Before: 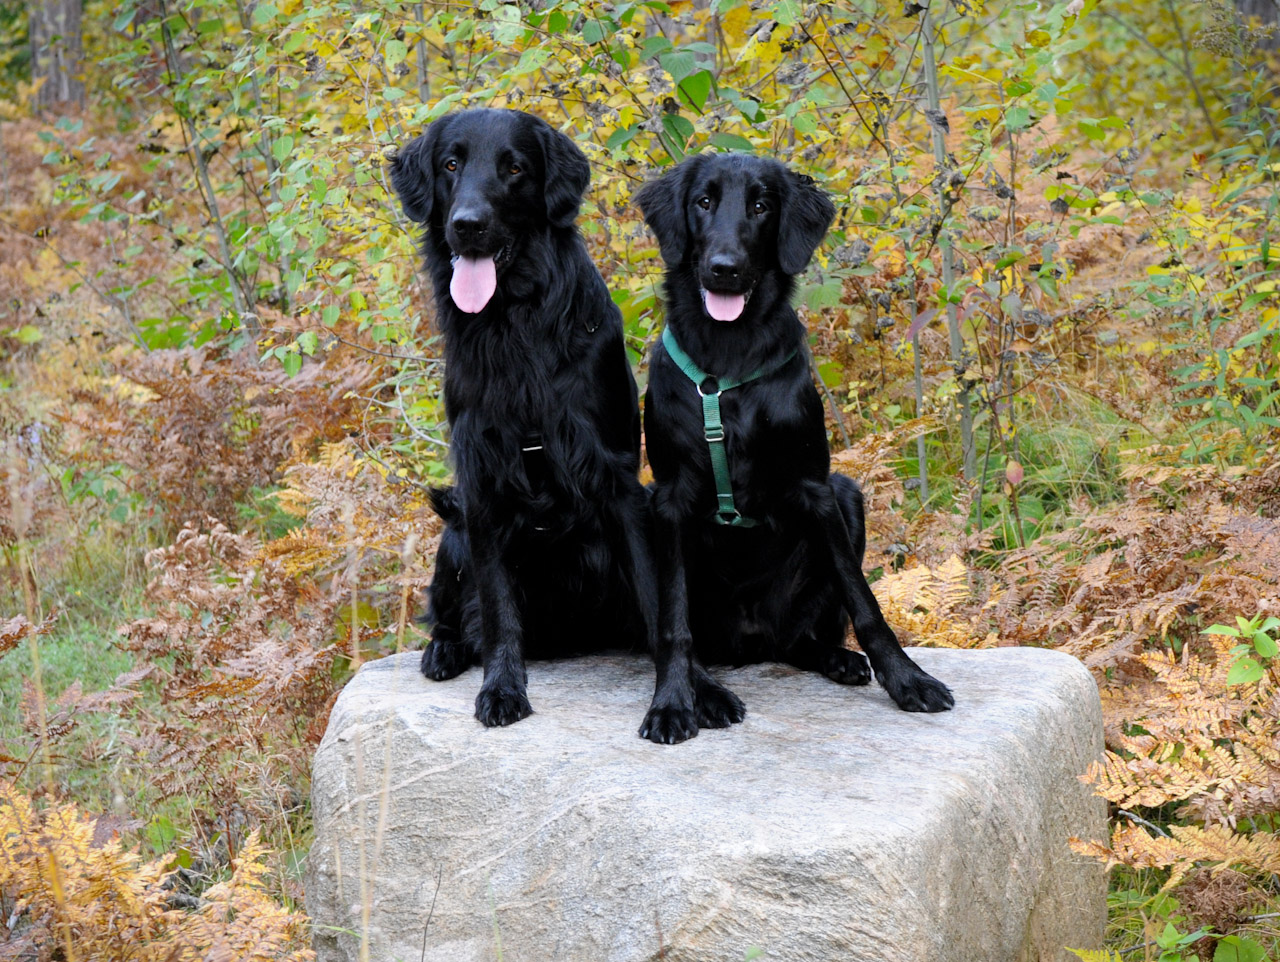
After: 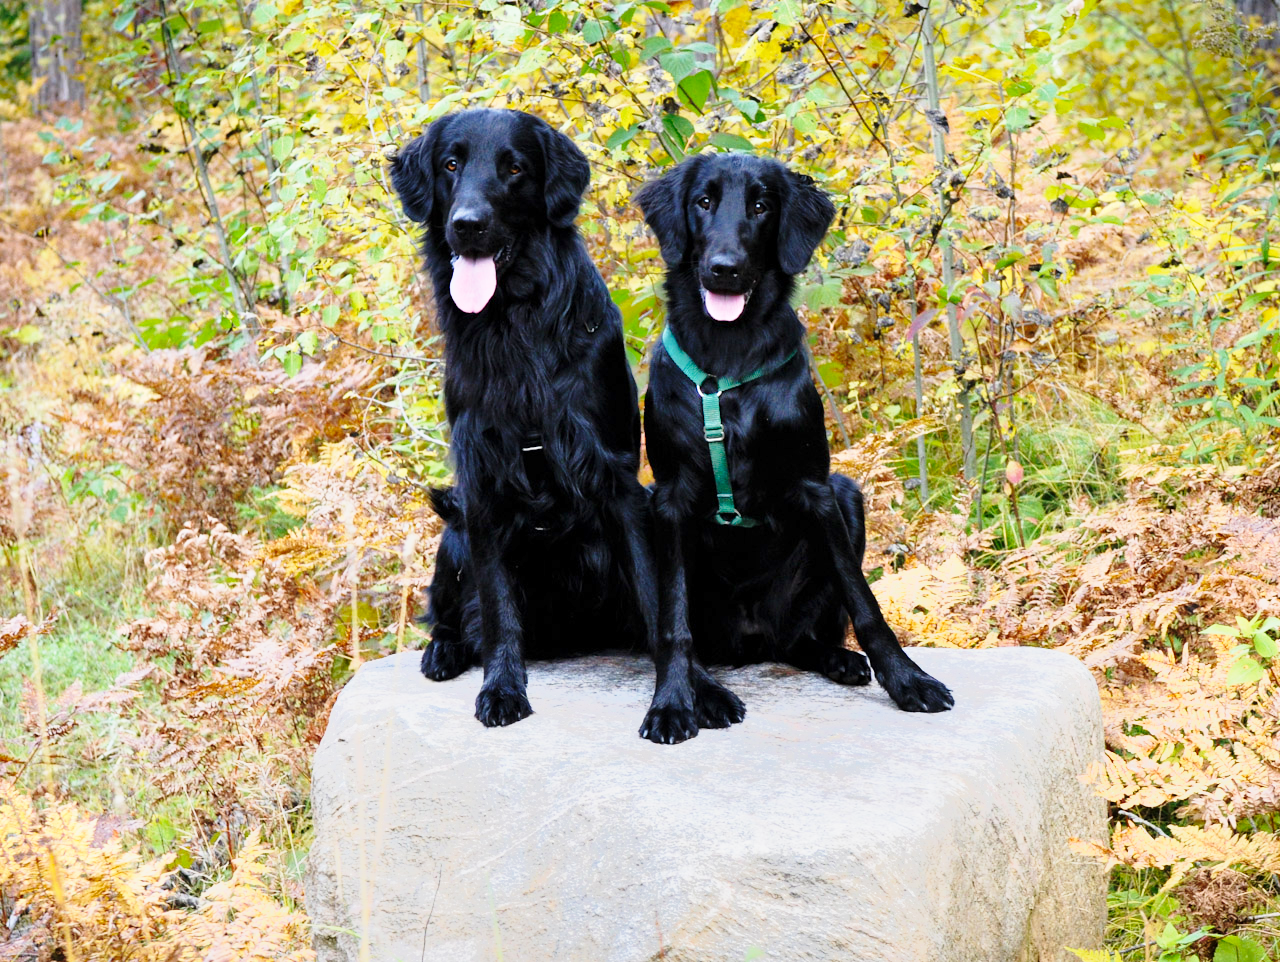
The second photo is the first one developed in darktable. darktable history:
velvia: on, module defaults
base curve: curves: ch0 [(0, 0) (0.028, 0.03) (0.121, 0.232) (0.46, 0.748) (0.859, 0.968) (1, 1)], preserve colors none
tone equalizer: -7 EV -0.63 EV, -6 EV 1 EV, -5 EV -0.45 EV, -4 EV 0.43 EV, -3 EV 0.41 EV, -2 EV 0.15 EV, -1 EV -0.15 EV, +0 EV -0.39 EV, smoothing diameter 25%, edges refinement/feathering 10, preserve details guided filter
